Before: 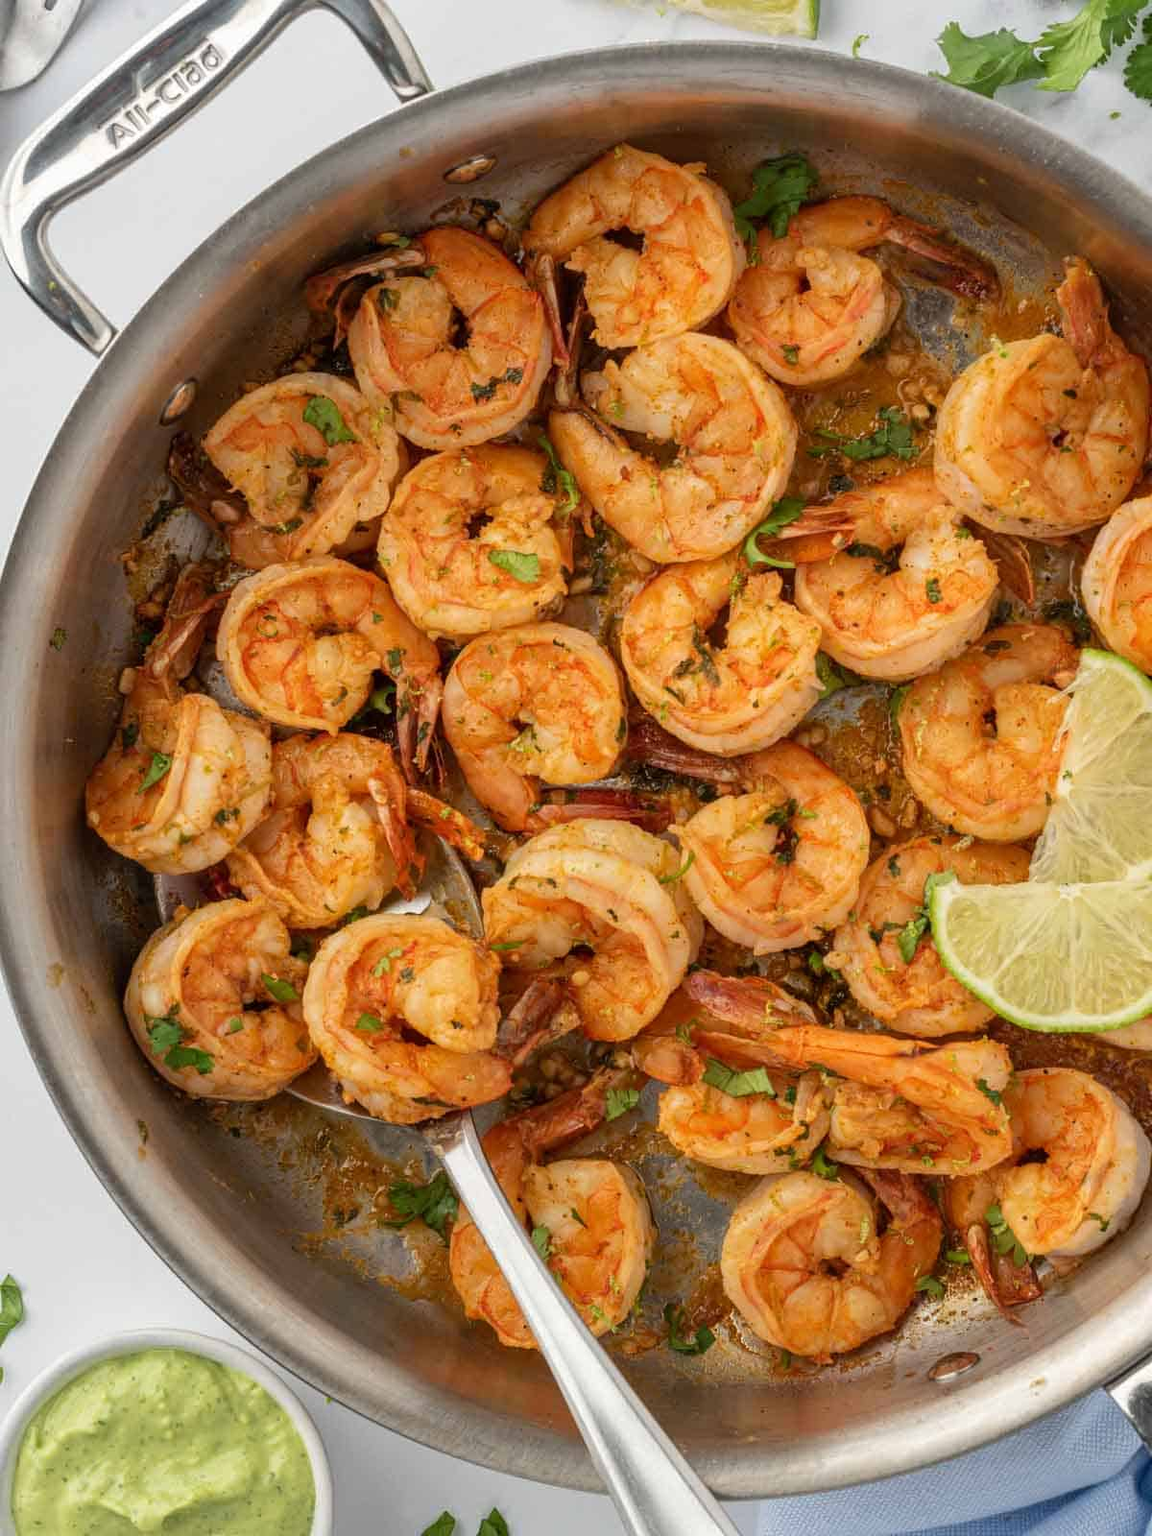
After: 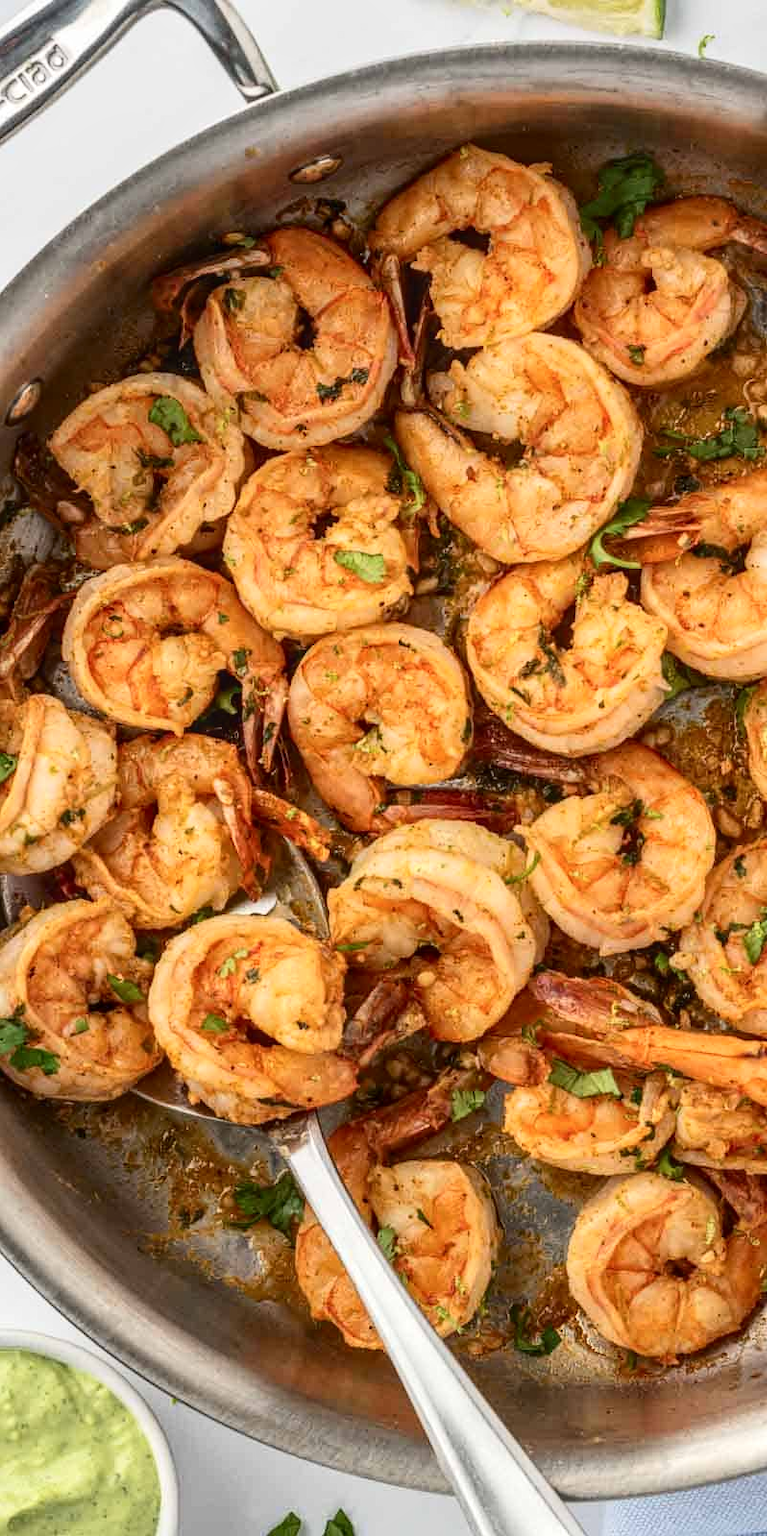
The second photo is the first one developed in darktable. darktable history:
local contrast: on, module defaults
tone equalizer: on, module defaults
tone curve: curves: ch0 [(0, 0.032) (0.181, 0.156) (0.751, 0.829) (1, 1)], color space Lab, independent channels, preserve colors none
crop and rotate: left 13.471%, right 19.919%
exposure: compensate exposure bias true, compensate highlight preservation false
